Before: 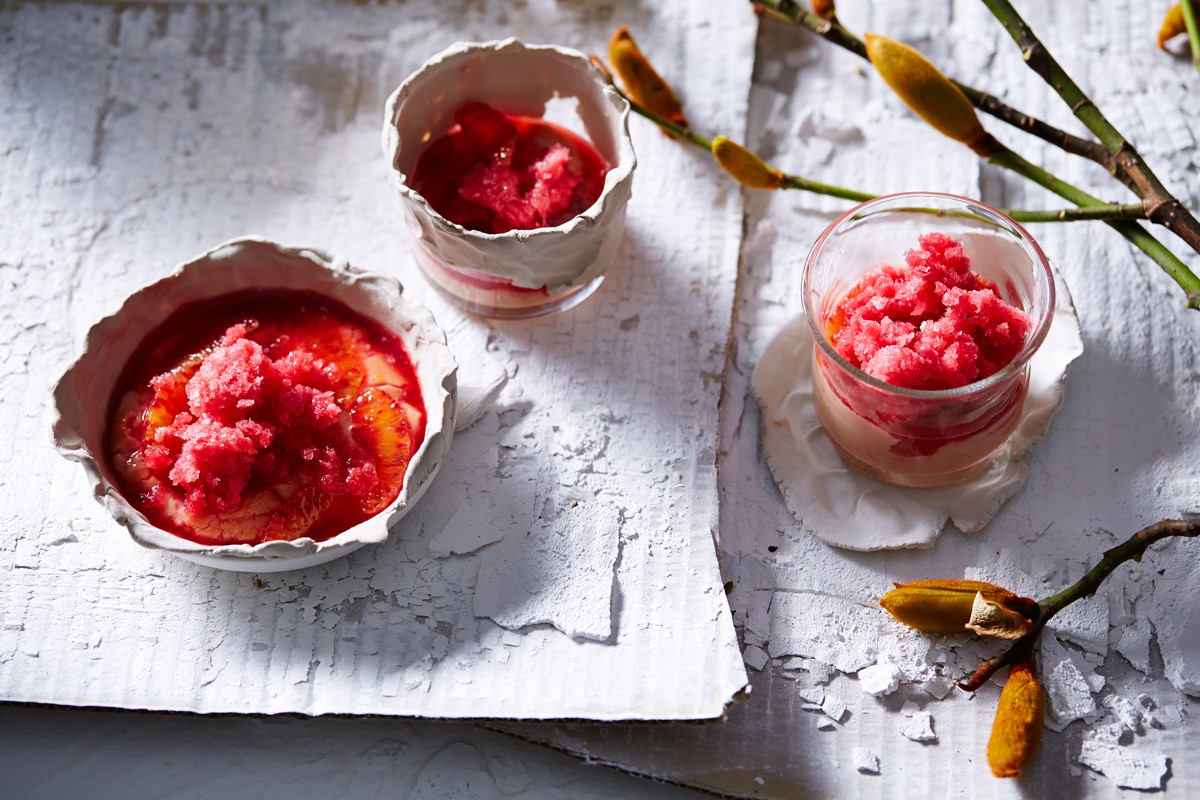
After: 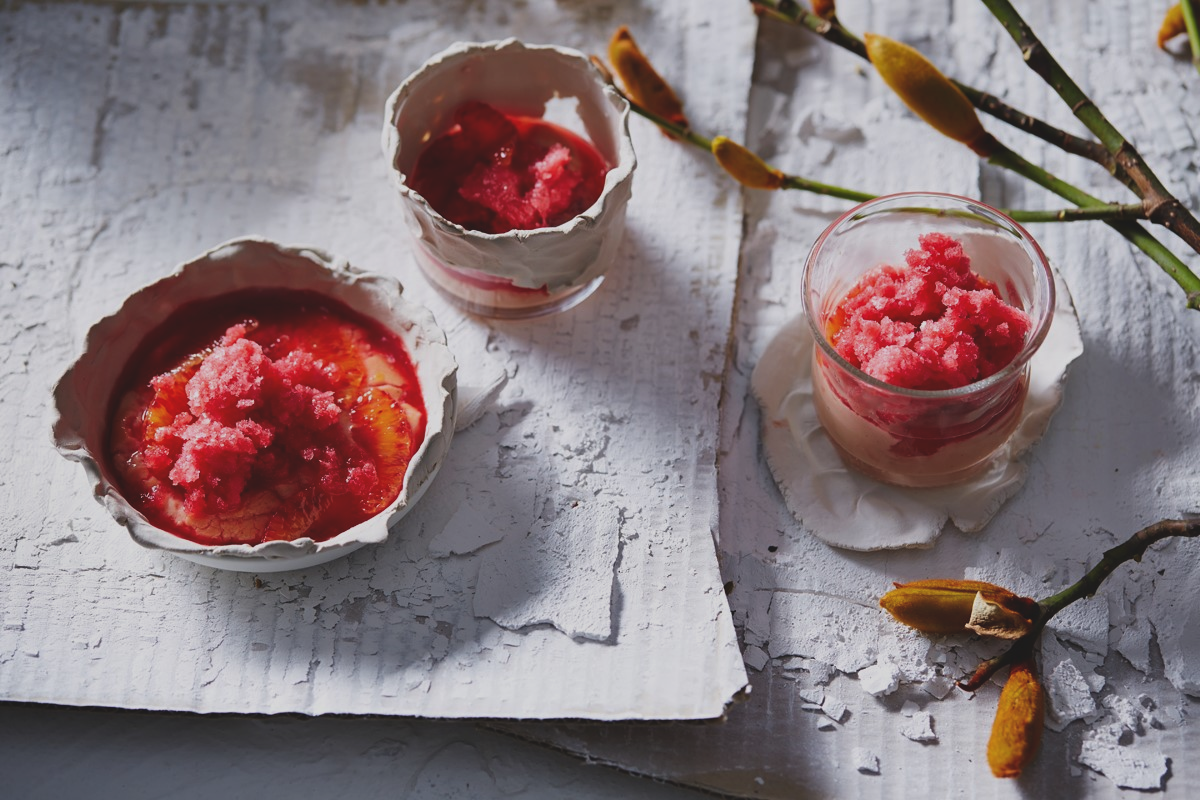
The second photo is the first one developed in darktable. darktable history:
shadows and highlights: shadows 43.71, white point adjustment -1.46, soften with gaussian
exposure: black level correction -0.015, exposure -0.5 EV, compensate highlight preservation false
